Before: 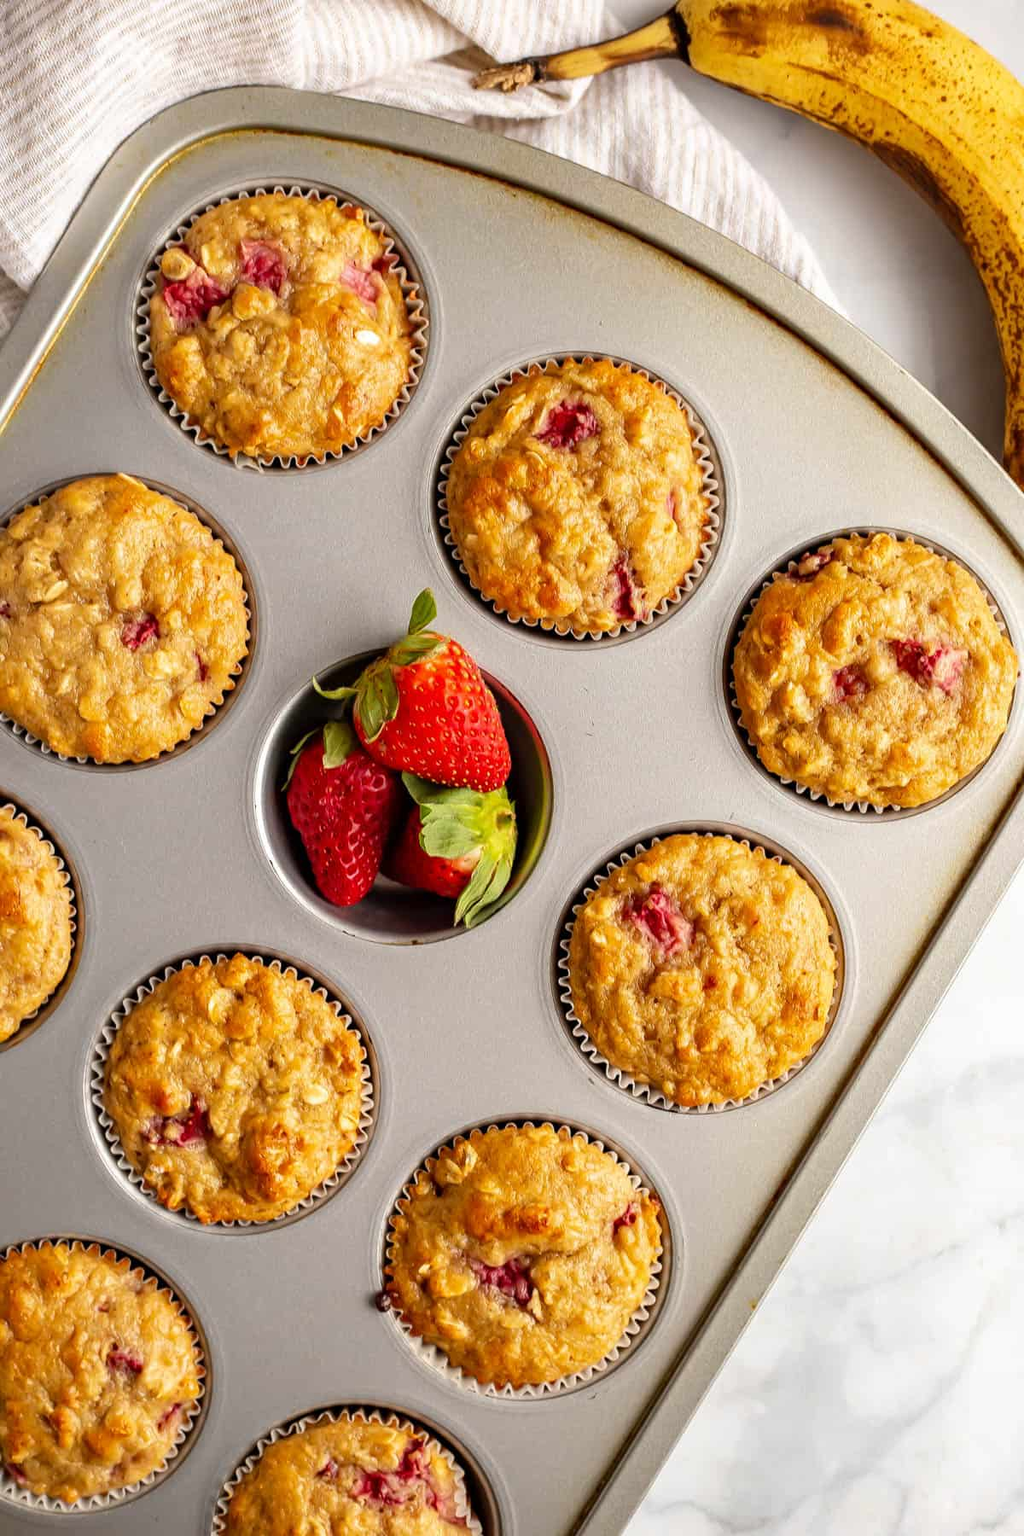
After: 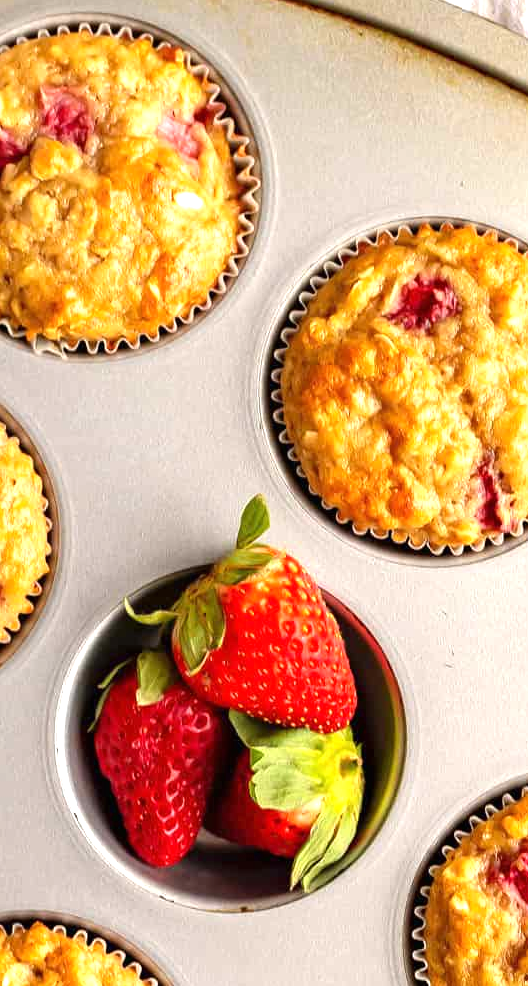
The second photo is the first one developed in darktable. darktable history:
exposure: black level correction 0, exposure 0.7 EV, compensate exposure bias true, compensate highlight preservation false
crop: left 20.248%, top 10.86%, right 35.675%, bottom 34.321%
